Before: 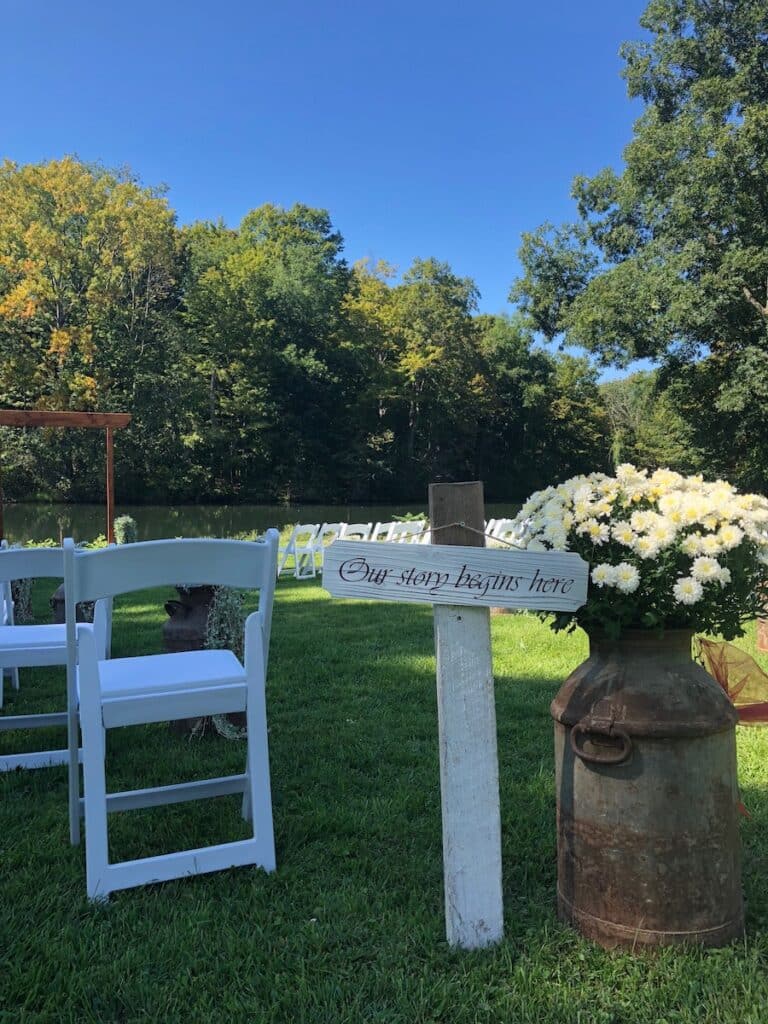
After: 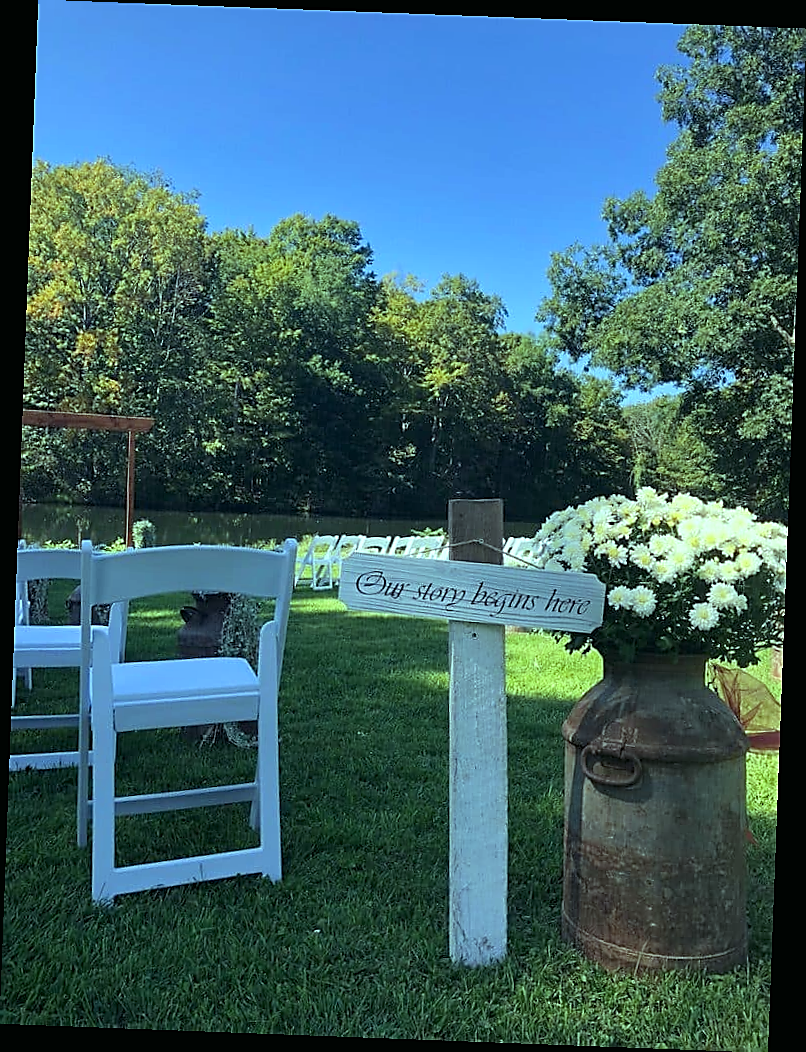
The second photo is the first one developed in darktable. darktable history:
rotate and perspective: rotation 2.17°, automatic cropping off
color balance: mode lift, gamma, gain (sRGB), lift [0.997, 0.979, 1.021, 1.011], gamma [1, 1.084, 0.916, 0.998], gain [1, 0.87, 1.13, 1.101], contrast 4.55%, contrast fulcrum 38.24%, output saturation 104.09%
sharpen: radius 1.4, amount 1.25, threshold 0.7
tone equalizer: on, module defaults
